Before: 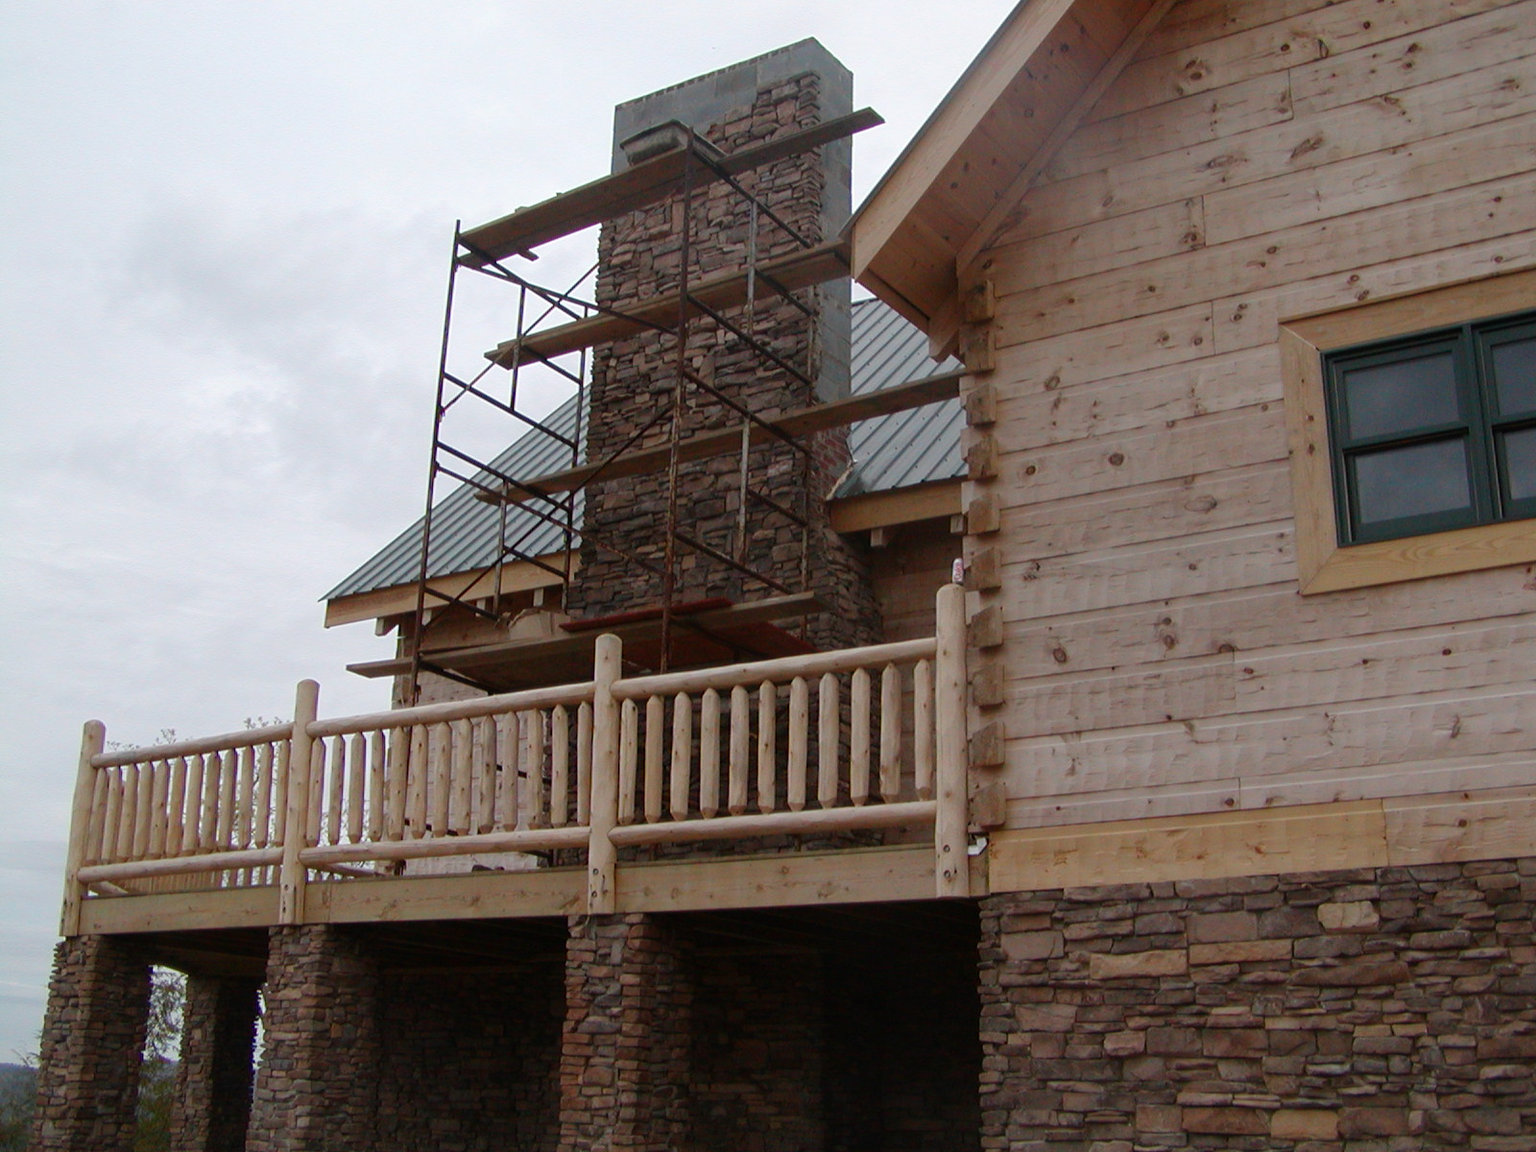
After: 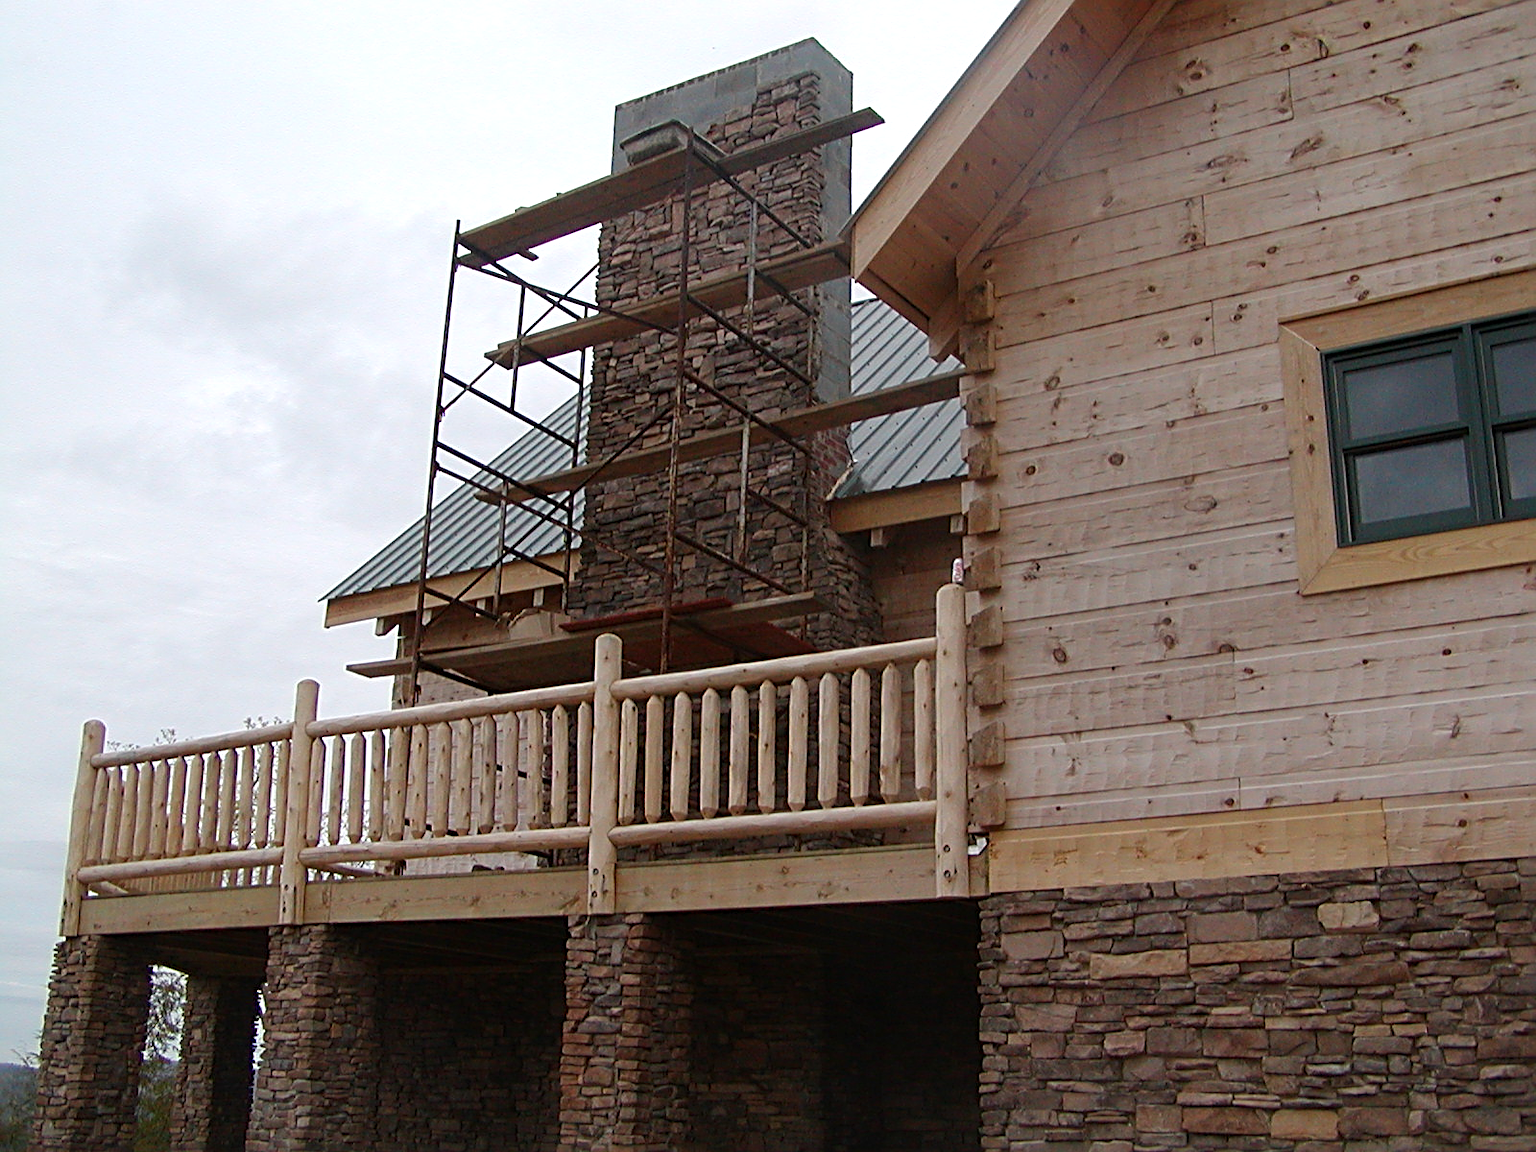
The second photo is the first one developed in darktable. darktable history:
exposure: black level correction 0, exposure 0.2 EV, compensate exposure bias true, compensate highlight preservation false
sharpen: radius 2.817, amount 0.715
